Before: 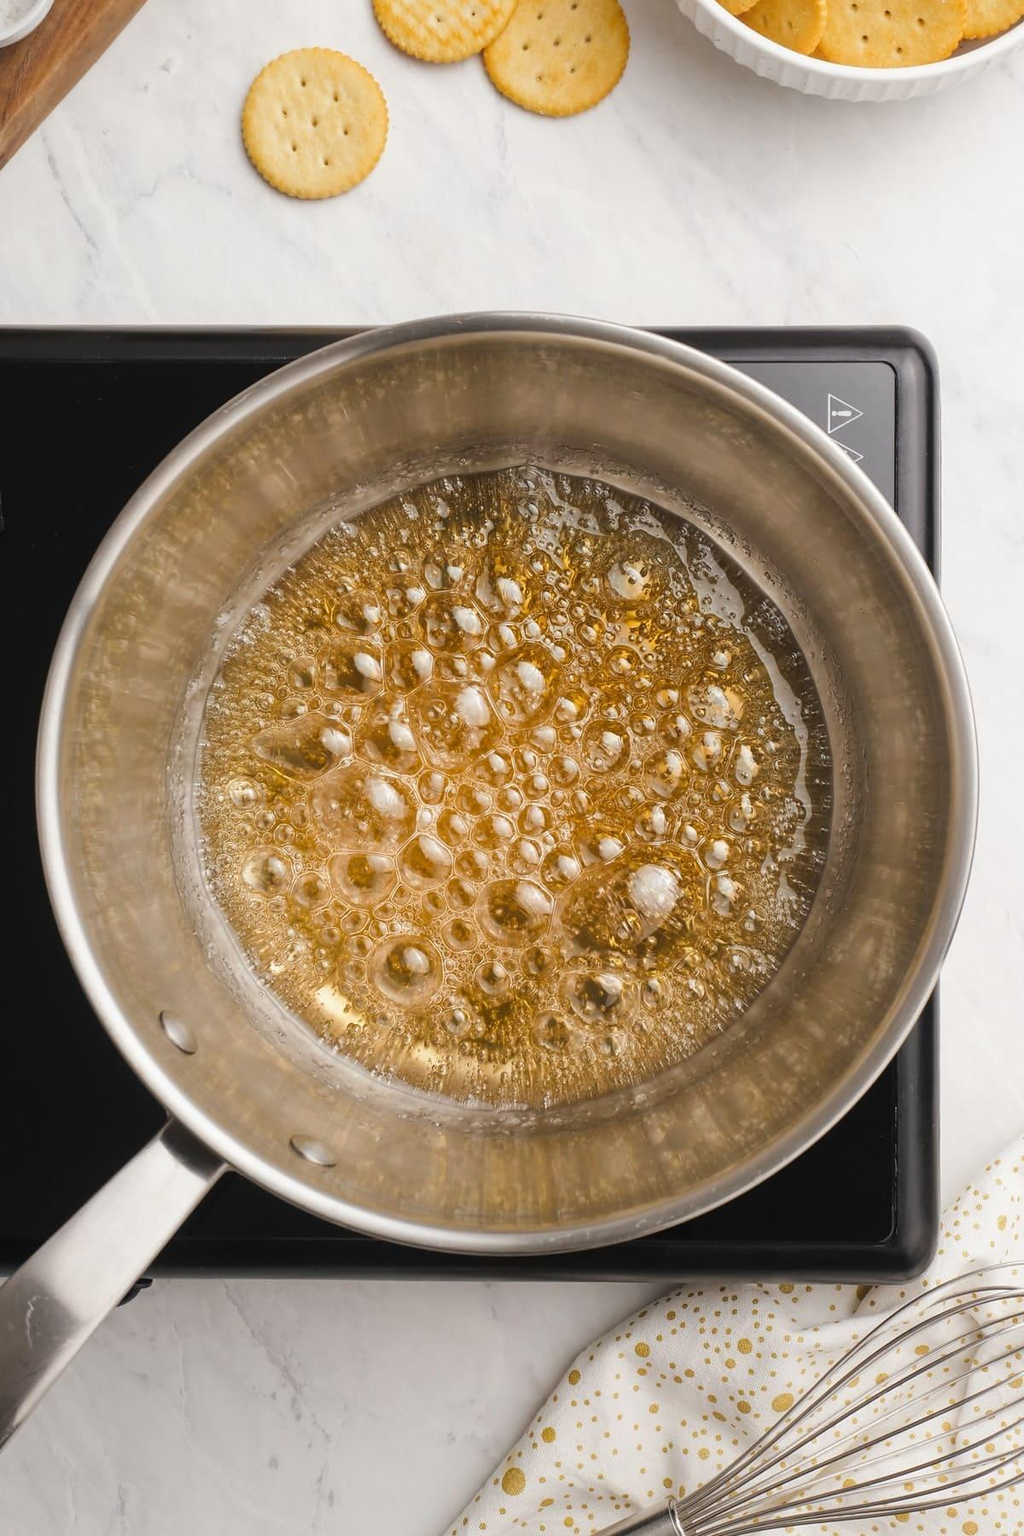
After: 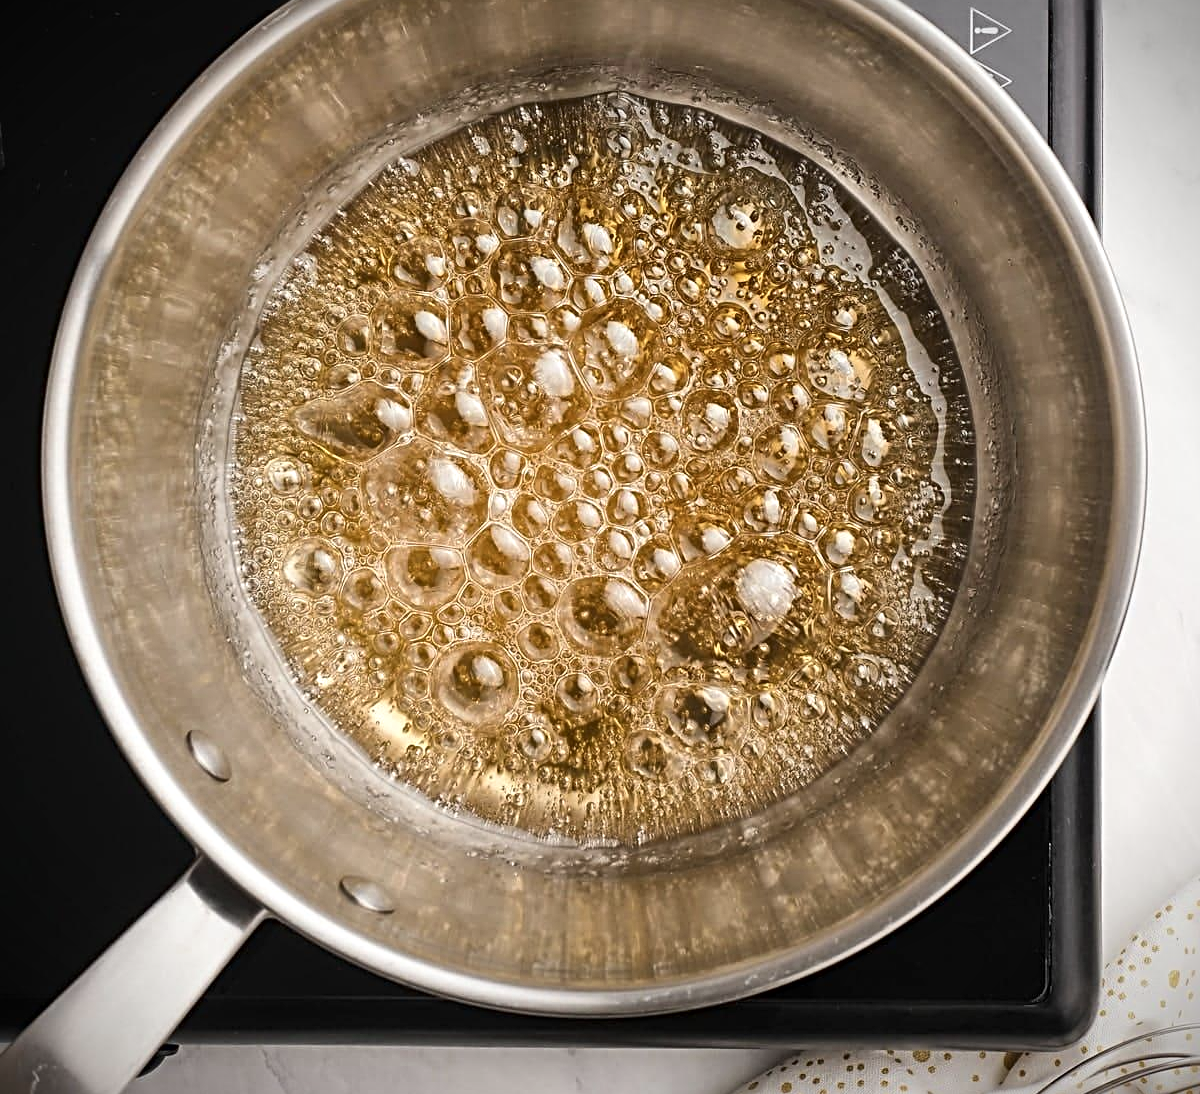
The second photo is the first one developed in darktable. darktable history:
crop and rotate: top 25.24%, bottom 13.942%
contrast brightness saturation: contrast 0.111, saturation -0.161
vignetting: fall-off start 99.94%, fall-off radius 65.24%, brightness -0.993, saturation 0.49, automatic ratio true
local contrast: mode bilateral grid, contrast 19, coarseness 50, detail 132%, midtone range 0.2
sharpen: radius 3.978
